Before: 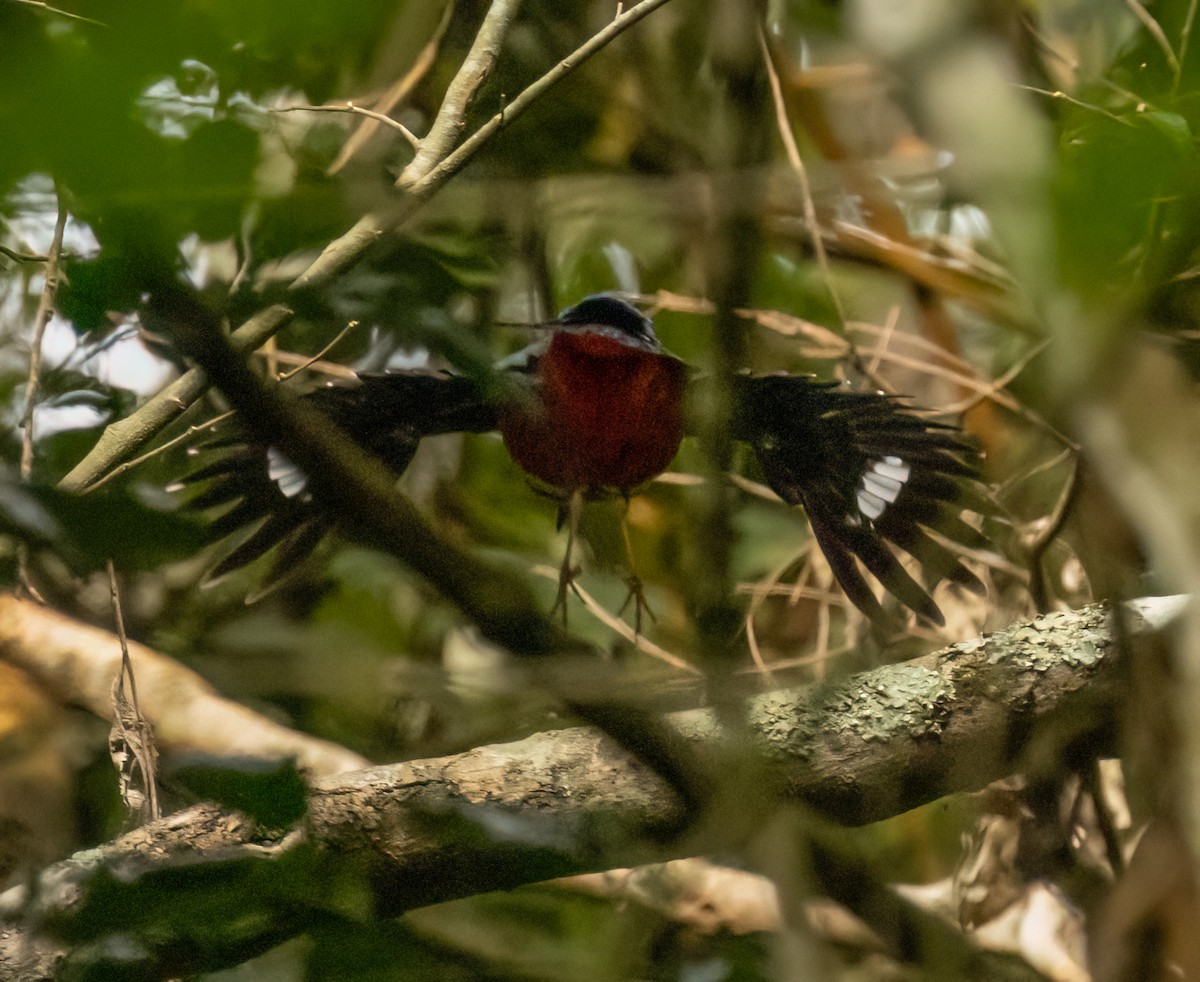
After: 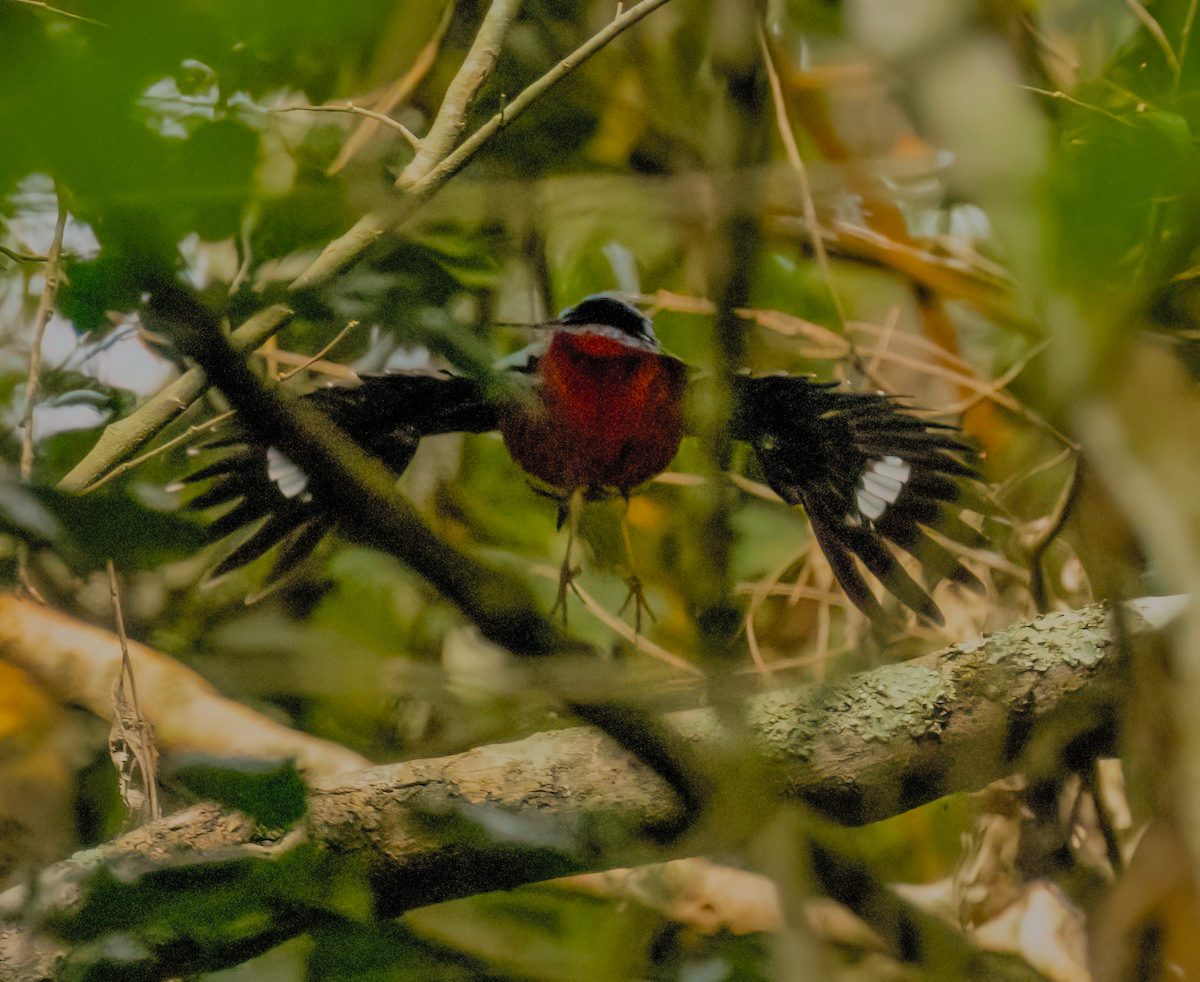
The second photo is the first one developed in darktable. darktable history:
shadows and highlights: on, module defaults
filmic rgb: white relative exposure 8 EV, threshold 3 EV, hardness 2.44, latitude 10.07%, contrast 0.72, highlights saturation mix 10%, shadows ↔ highlights balance 1.38%, color science v4 (2020), enable highlight reconstruction true
